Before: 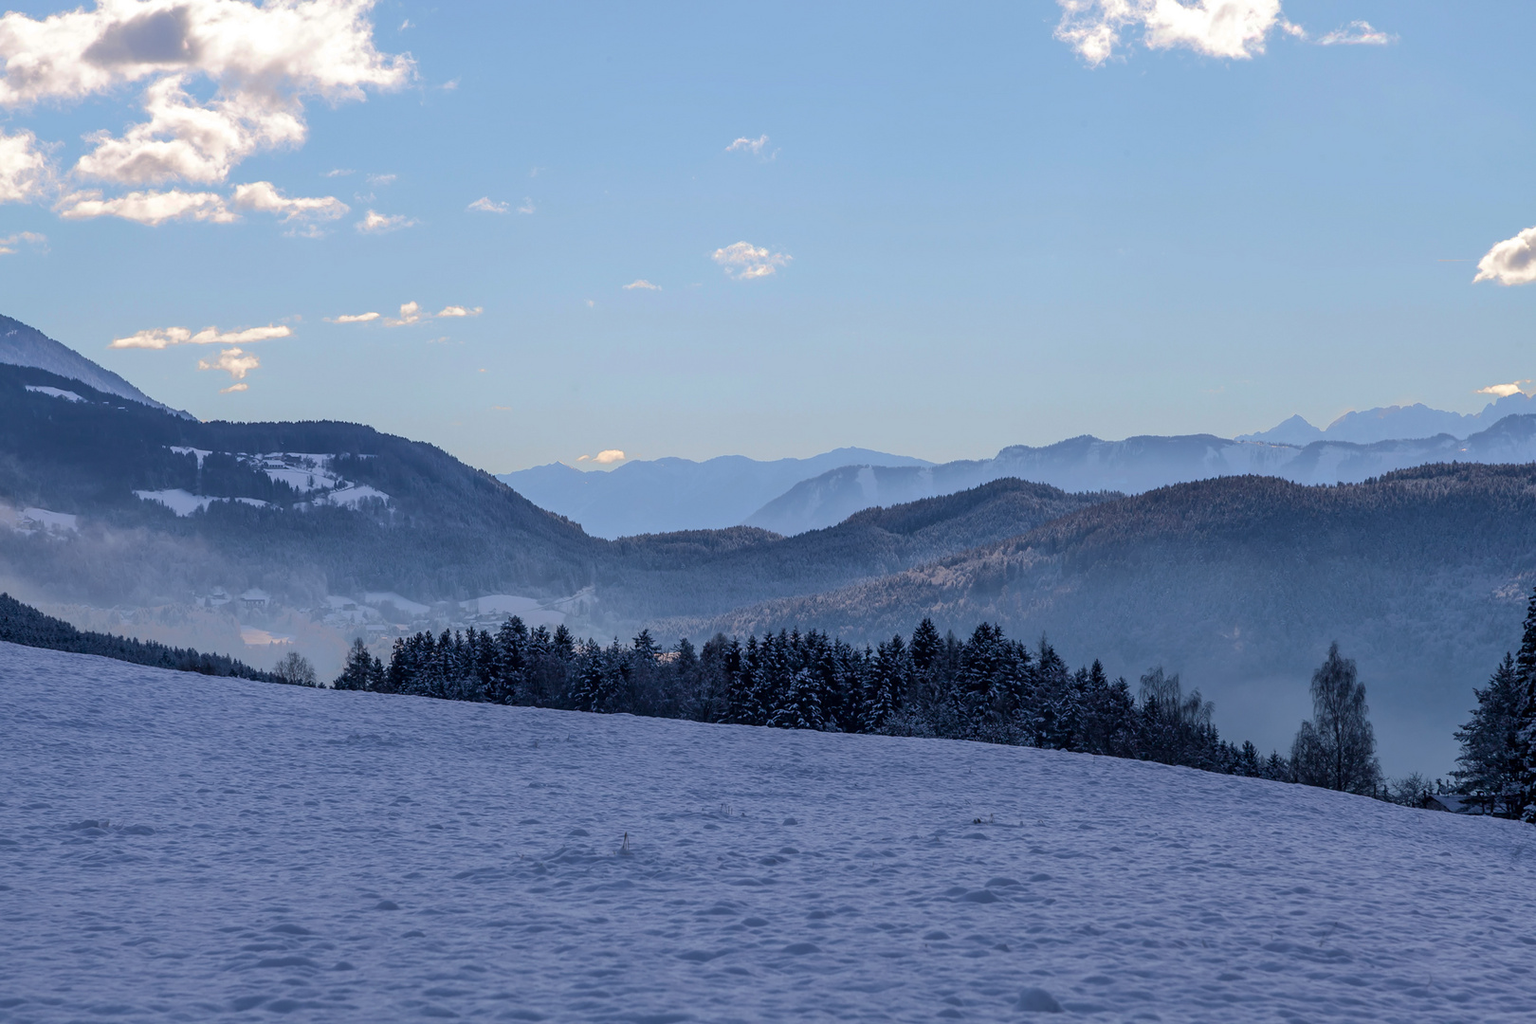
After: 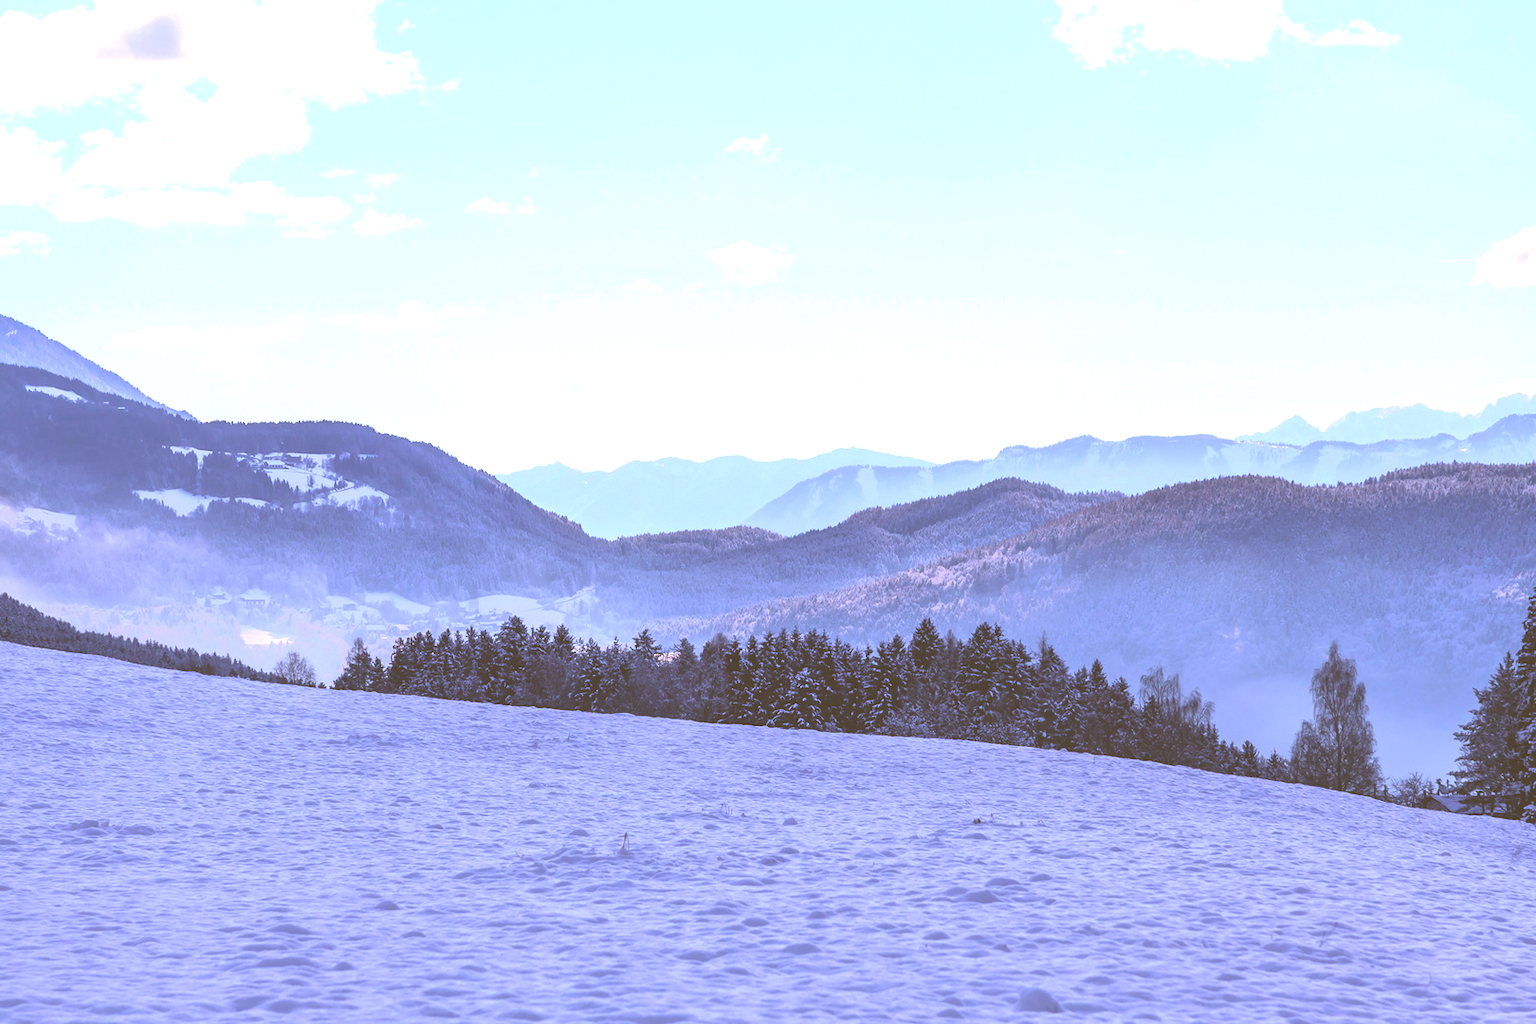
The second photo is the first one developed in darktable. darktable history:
exposure: black level correction -0.023, exposure 1.397 EV, compensate highlight preservation false
color correction: highlights a* -0.482, highlights b* 0.161, shadows a* 4.66, shadows b* 20.72
vibrance: on, module defaults
white balance: red 1.042, blue 1.17
